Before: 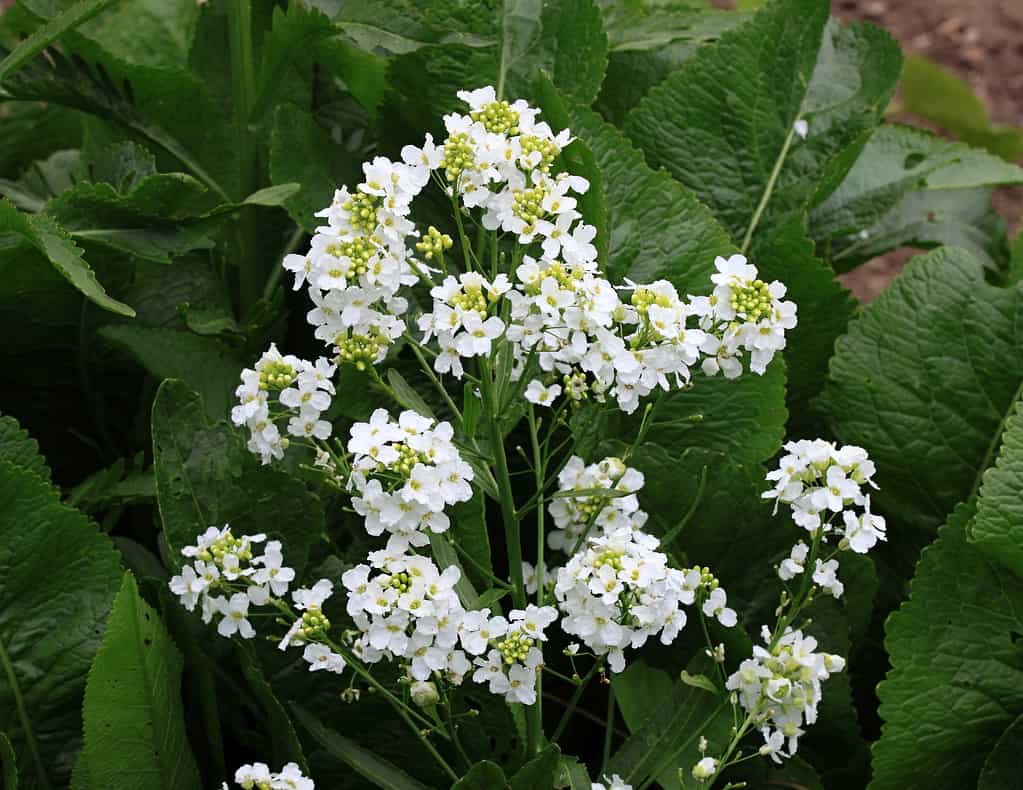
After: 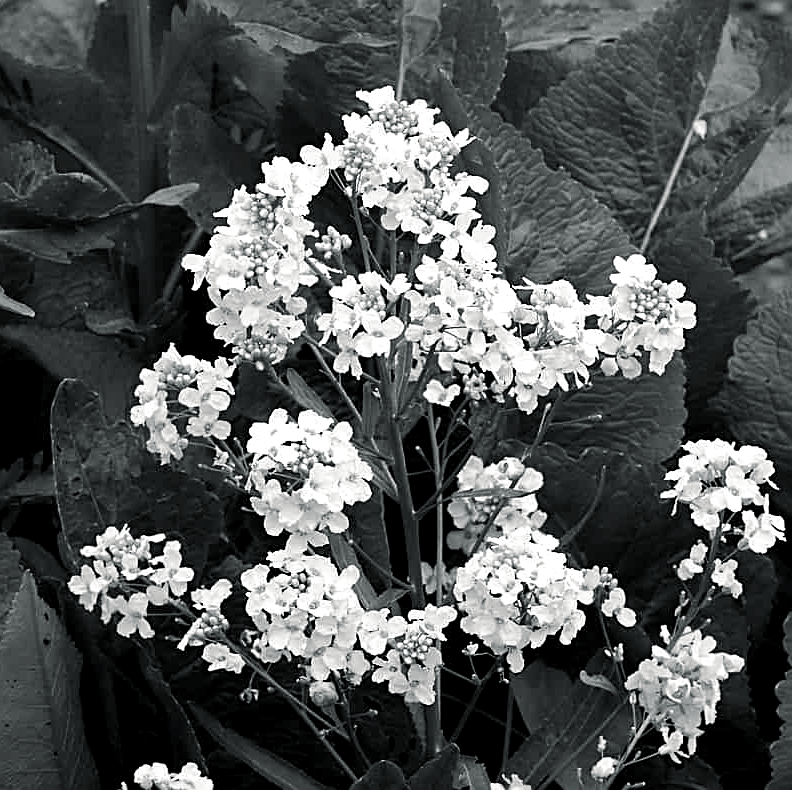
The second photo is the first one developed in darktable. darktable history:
monochrome: a 32, b 64, size 2.3
tone equalizer: -8 EV -0.417 EV, -7 EV -0.389 EV, -6 EV -0.333 EV, -5 EV -0.222 EV, -3 EV 0.222 EV, -2 EV 0.333 EV, -1 EV 0.389 EV, +0 EV 0.417 EV, edges refinement/feathering 500, mask exposure compensation -1.57 EV, preserve details no
crop: left 9.88%, right 12.664%
exposure: black level correction 0.005, exposure 0.014 EV, compensate highlight preservation false
shadows and highlights: shadows 30.63, highlights -63.22, shadows color adjustment 98%, highlights color adjustment 58.61%, soften with gaussian
white balance: red 0.967, blue 1.049
sharpen: on, module defaults
split-toning: shadows › hue 190.8°, shadows › saturation 0.05, highlights › hue 54°, highlights › saturation 0.05, compress 0%
